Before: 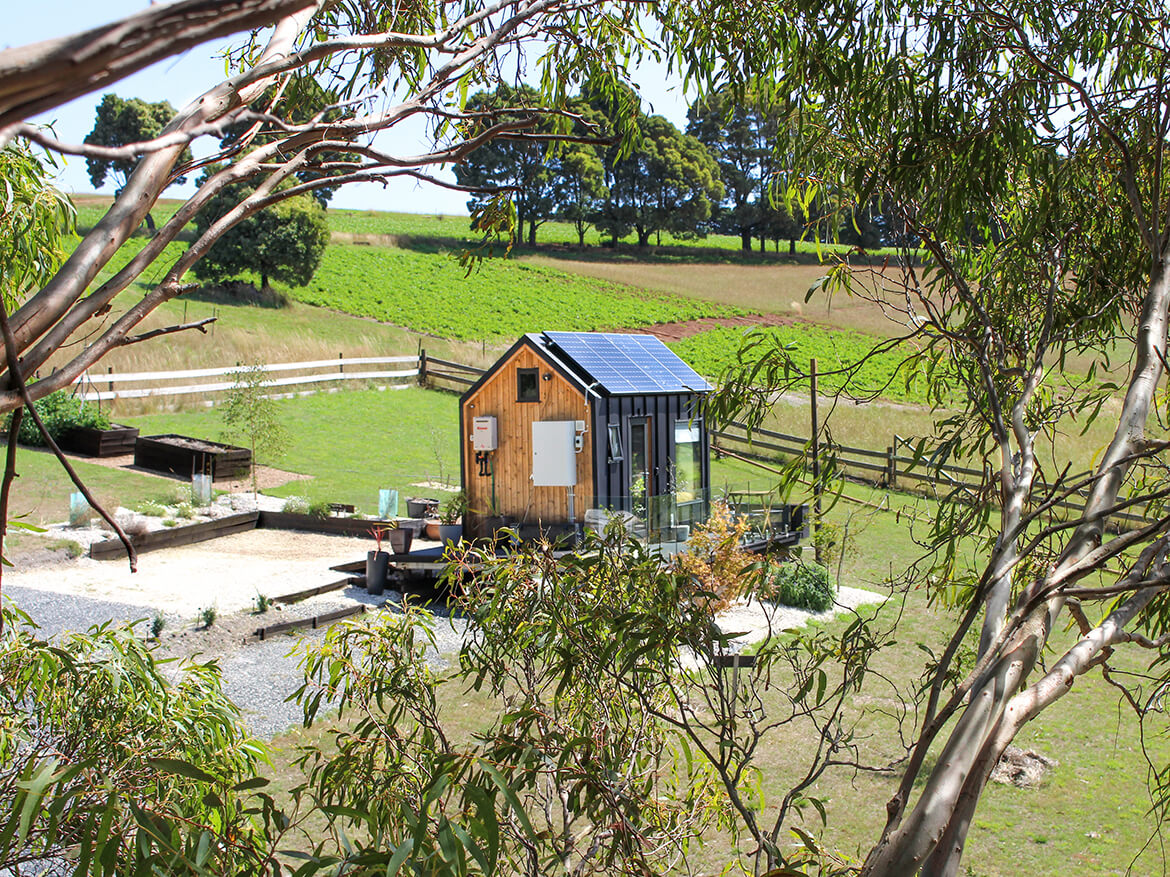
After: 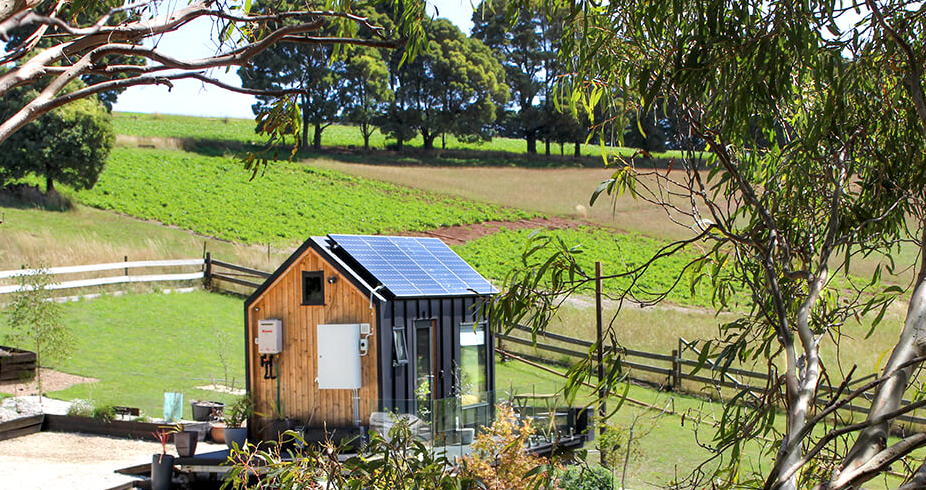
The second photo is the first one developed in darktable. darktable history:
crop: left 18.403%, top 11.124%, right 2.437%, bottom 32.949%
contrast equalizer: octaves 7, y [[0.579, 0.58, 0.505, 0.5, 0.5, 0.5], [0.5 ×6], [0.5 ×6], [0 ×6], [0 ×6]]
